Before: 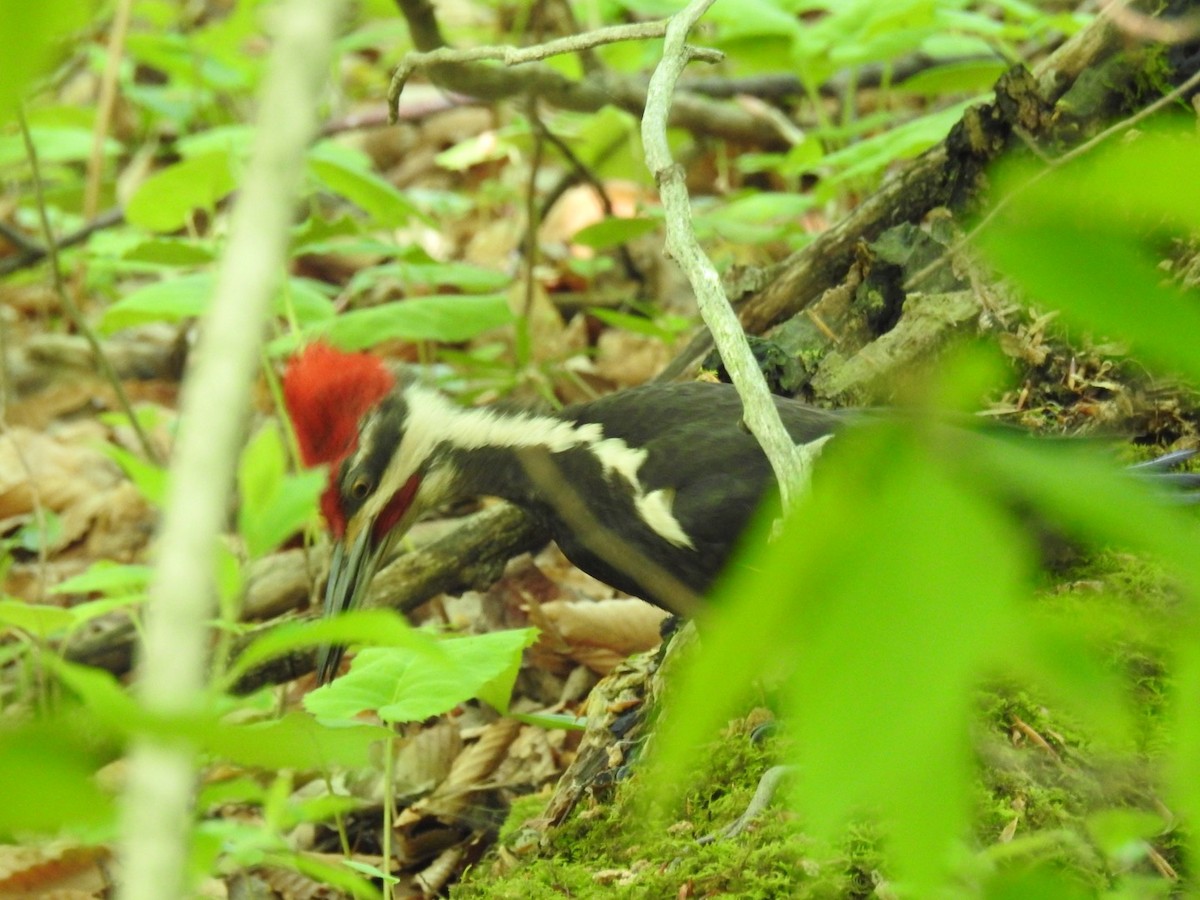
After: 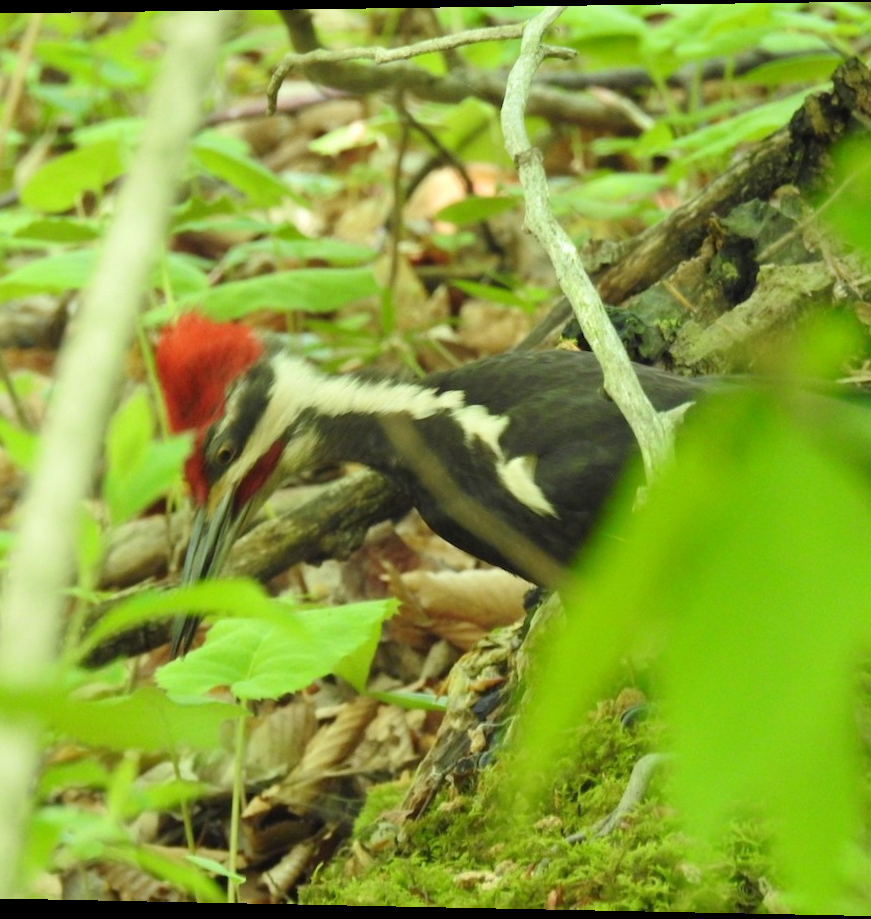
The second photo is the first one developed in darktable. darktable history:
crop and rotate: left 13.537%, right 19.796%
white balance: red 1, blue 1
exposure: exposure 0 EV, compensate highlight preservation false
rotate and perspective: rotation 0.128°, lens shift (vertical) -0.181, lens shift (horizontal) -0.044, shear 0.001, automatic cropping off
